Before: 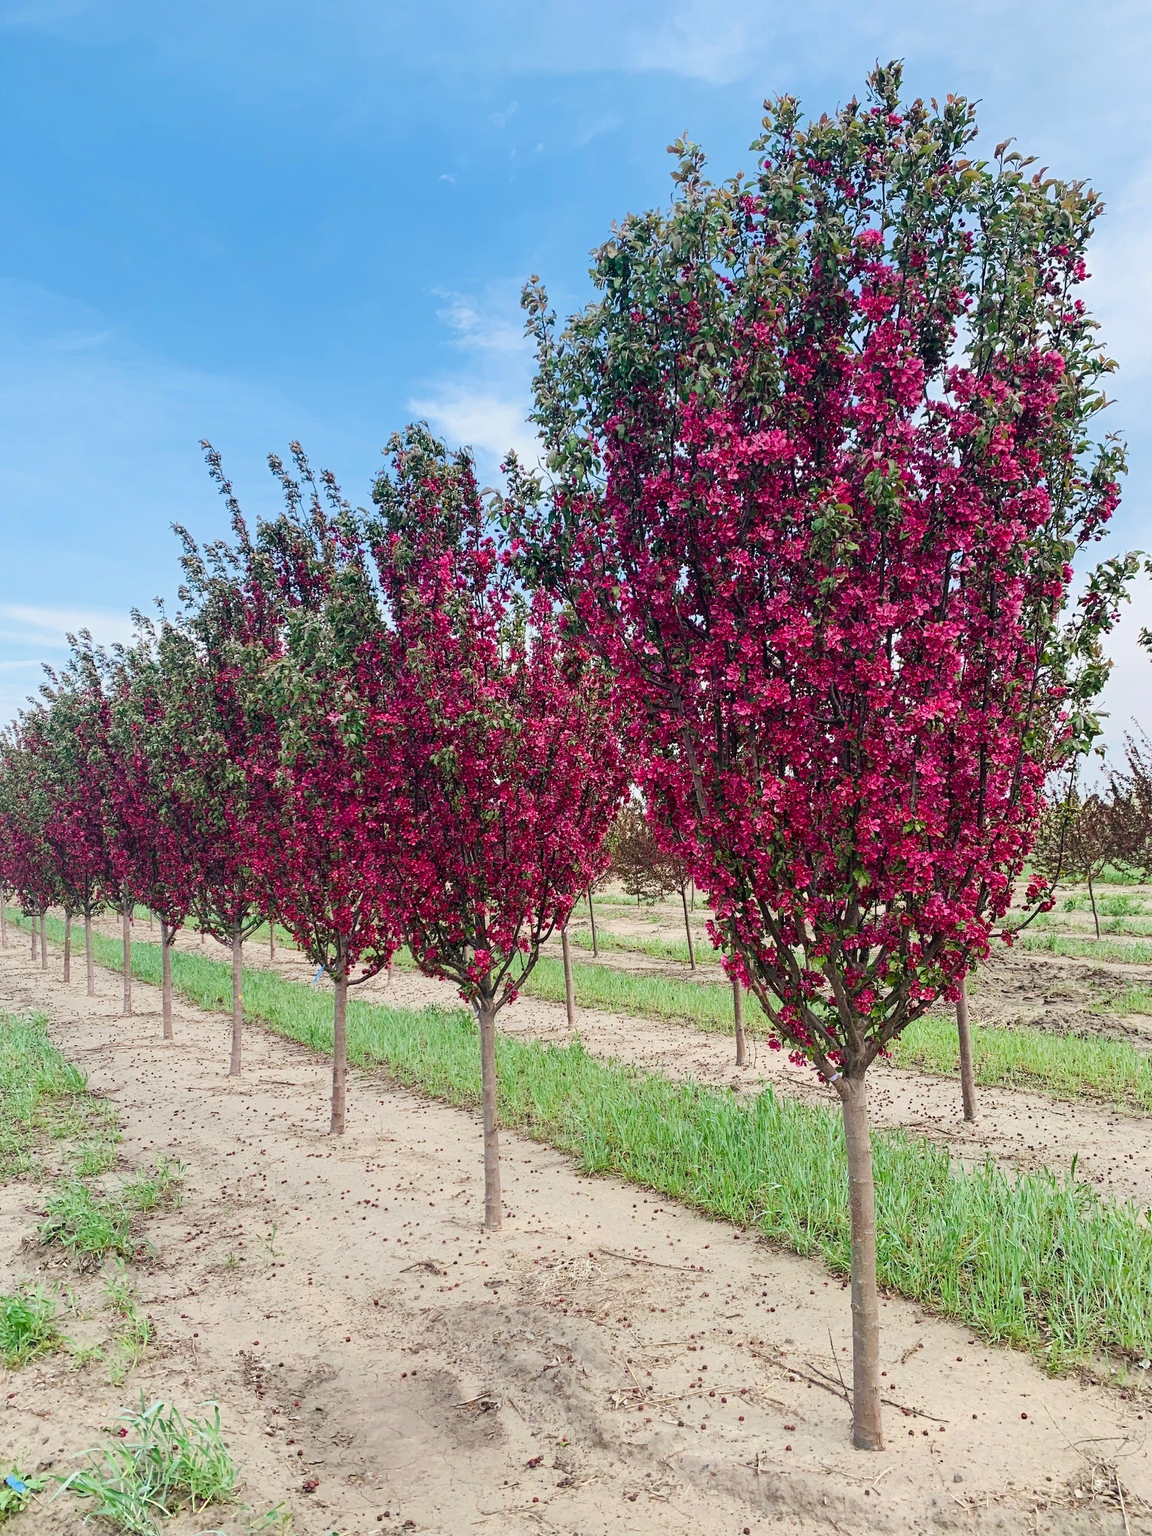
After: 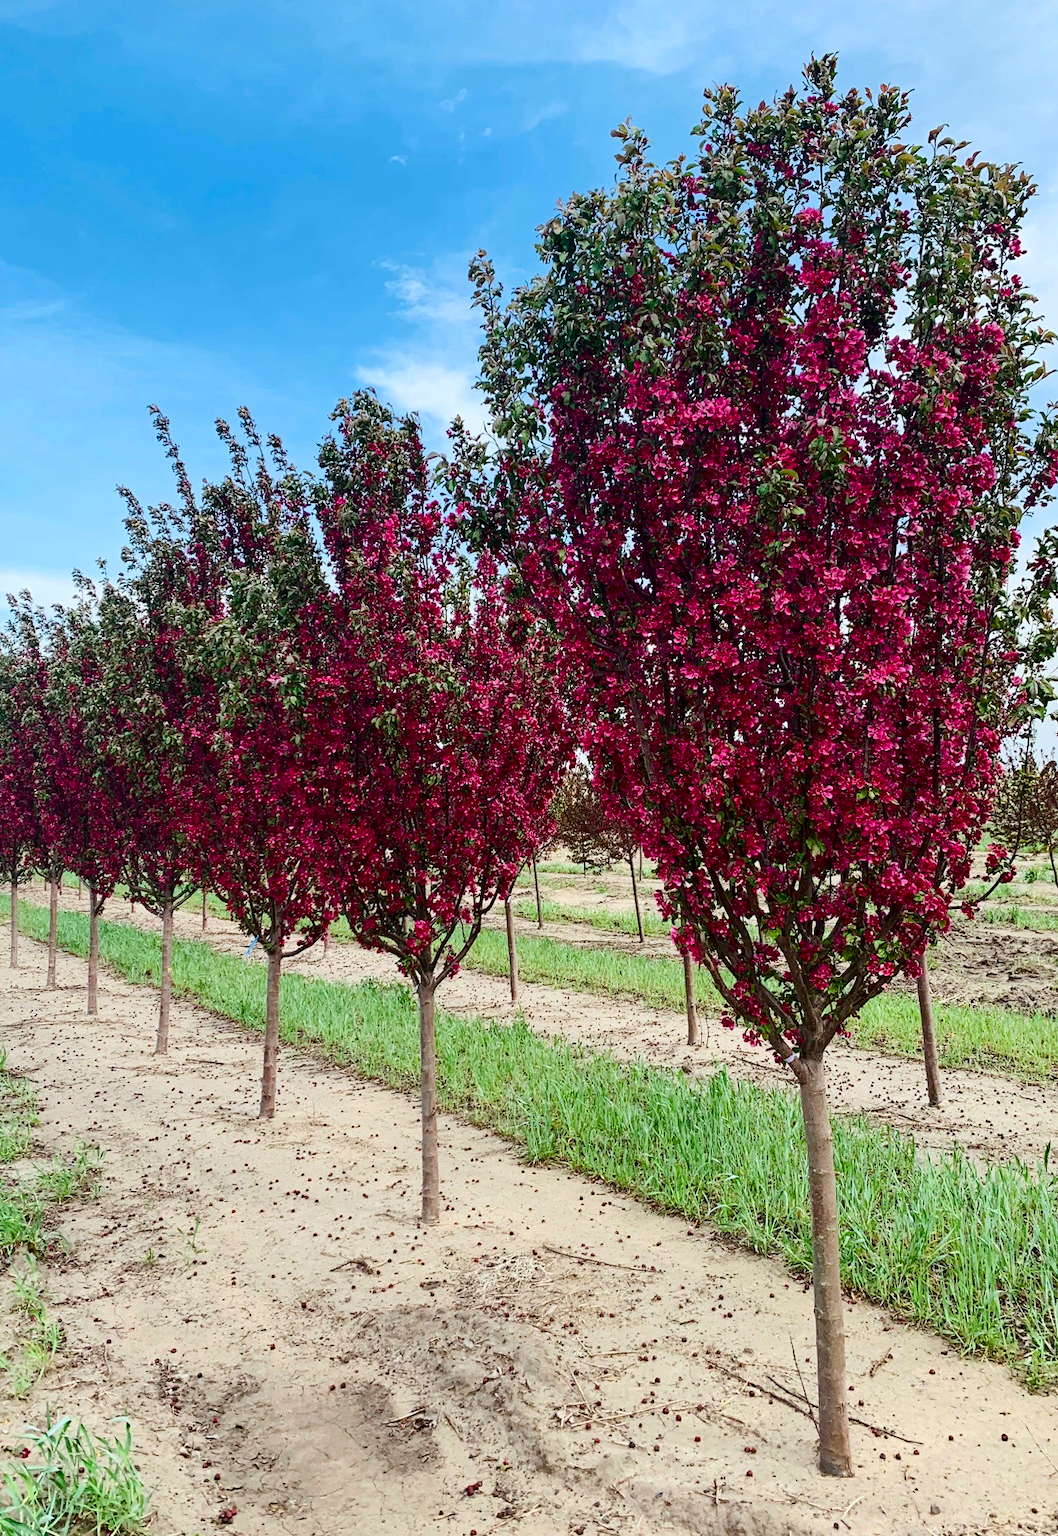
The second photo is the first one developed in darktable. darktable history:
crop and rotate: left 2.536%, right 1.107%, bottom 2.246%
contrast brightness saturation: contrast 0.2, brightness -0.11, saturation 0.1
haze removal: compatibility mode true, adaptive false
rotate and perspective: rotation 0.215°, lens shift (vertical) -0.139, crop left 0.069, crop right 0.939, crop top 0.002, crop bottom 0.996
color correction: highlights a* -2.73, highlights b* -2.09, shadows a* 2.41, shadows b* 2.73
